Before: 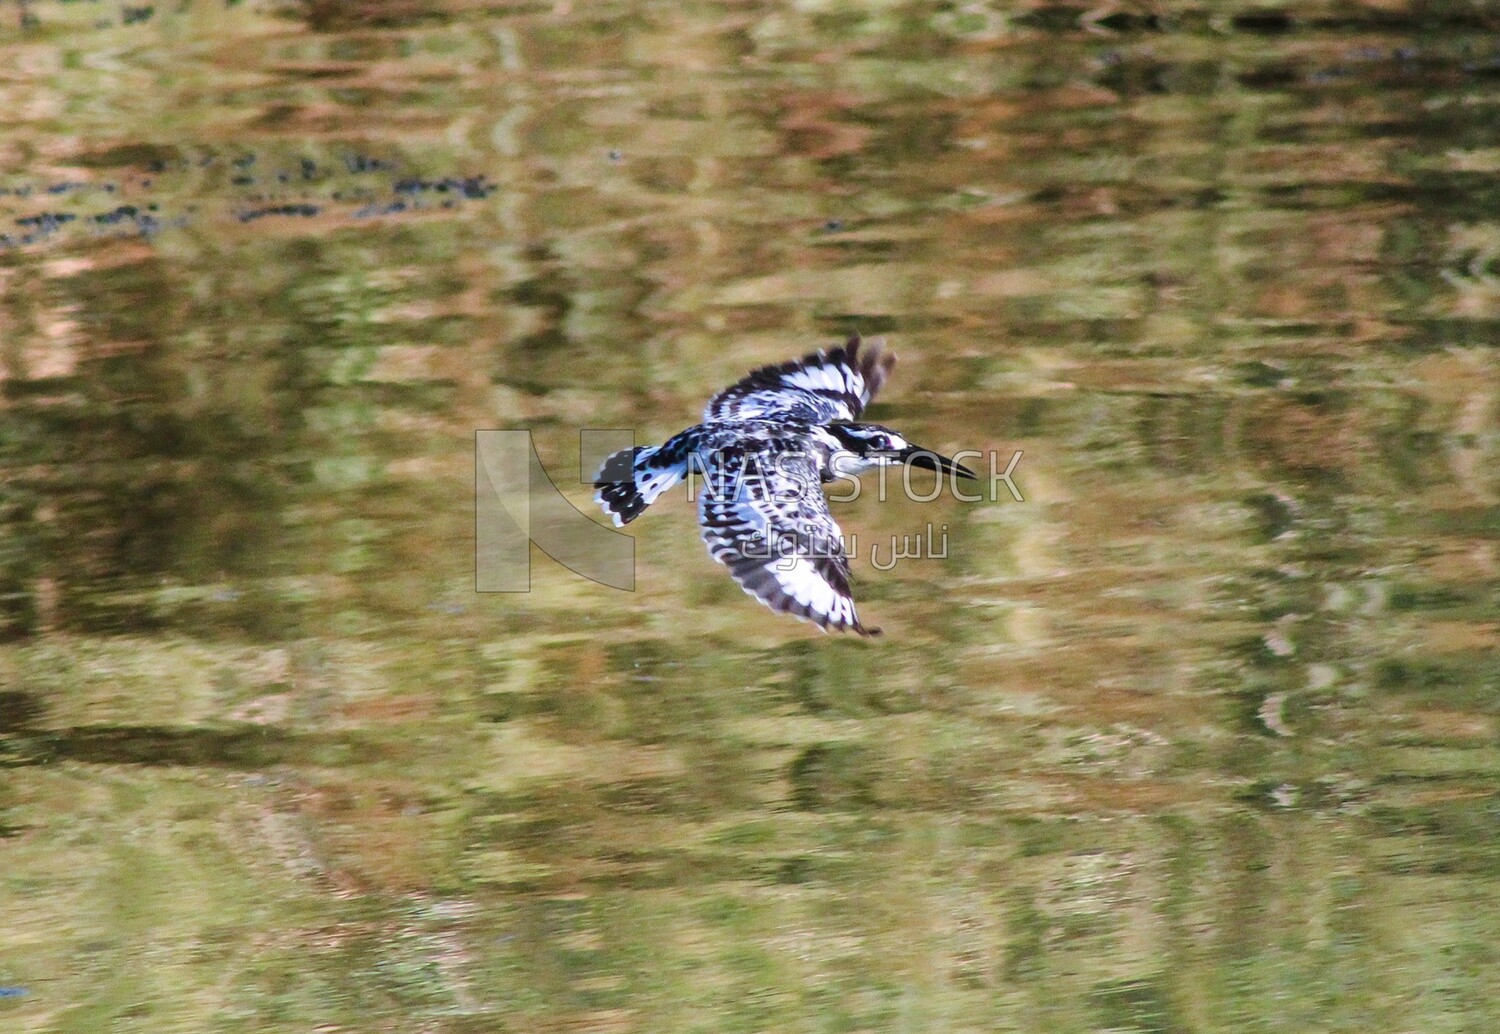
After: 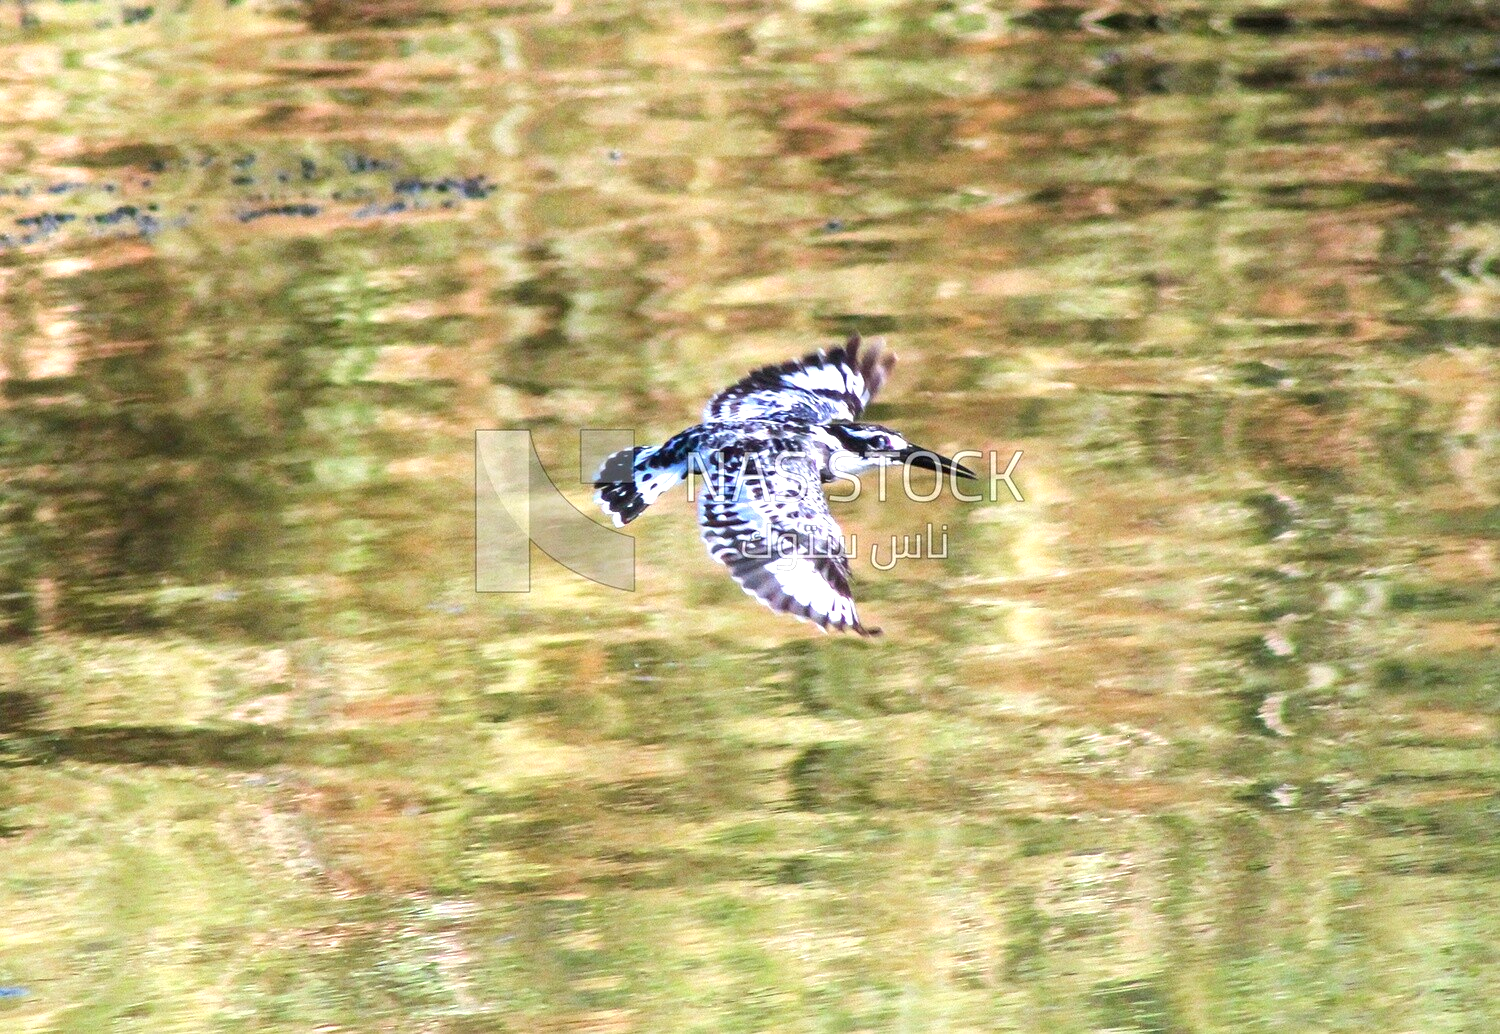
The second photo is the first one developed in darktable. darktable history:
exposure: black level correction 0.001, exposure 0.956 EV, compensate exposure bias true, compensate highlight preservation false
